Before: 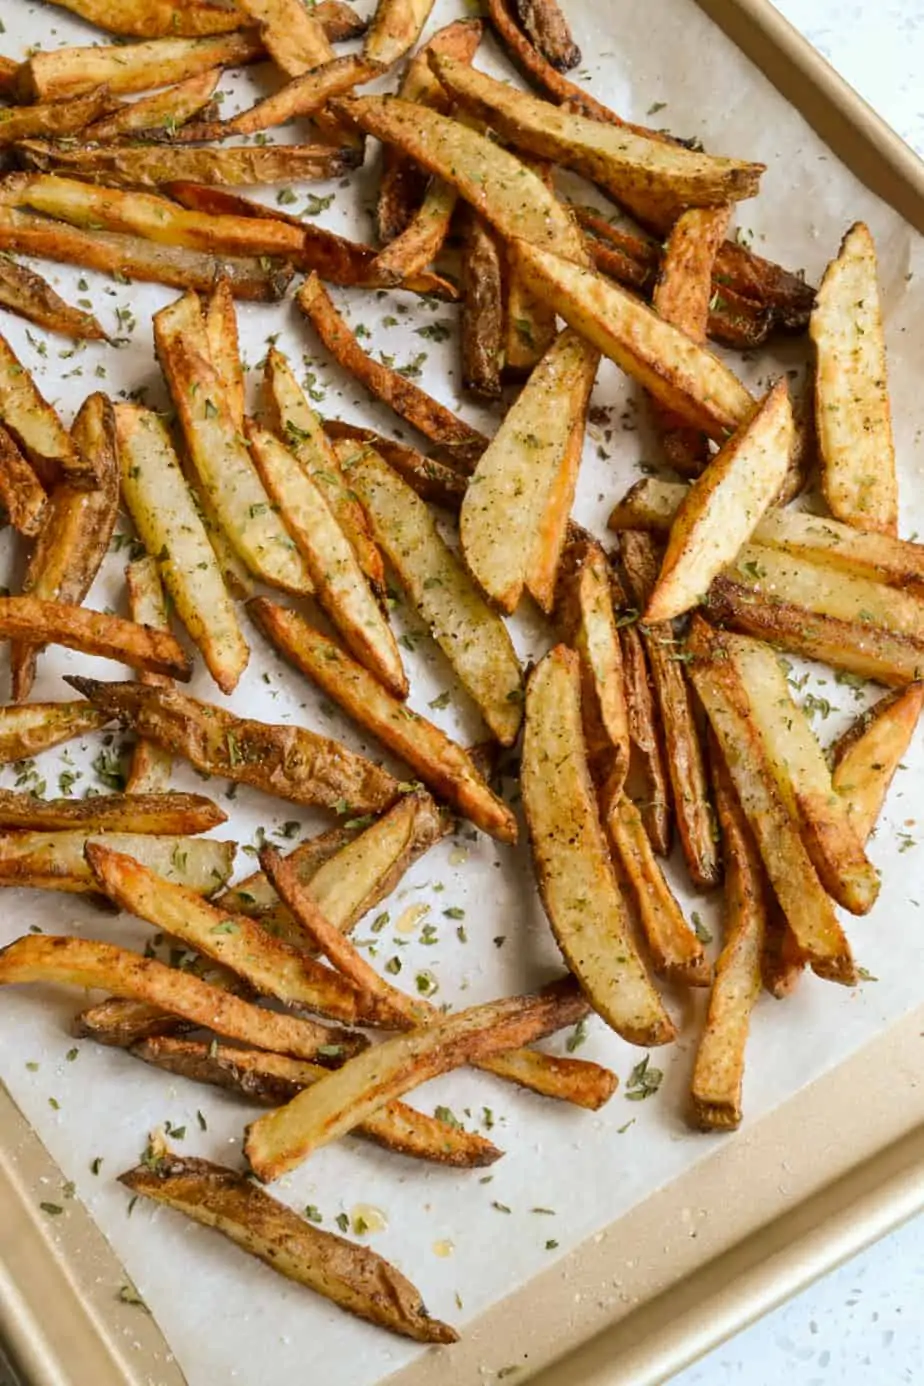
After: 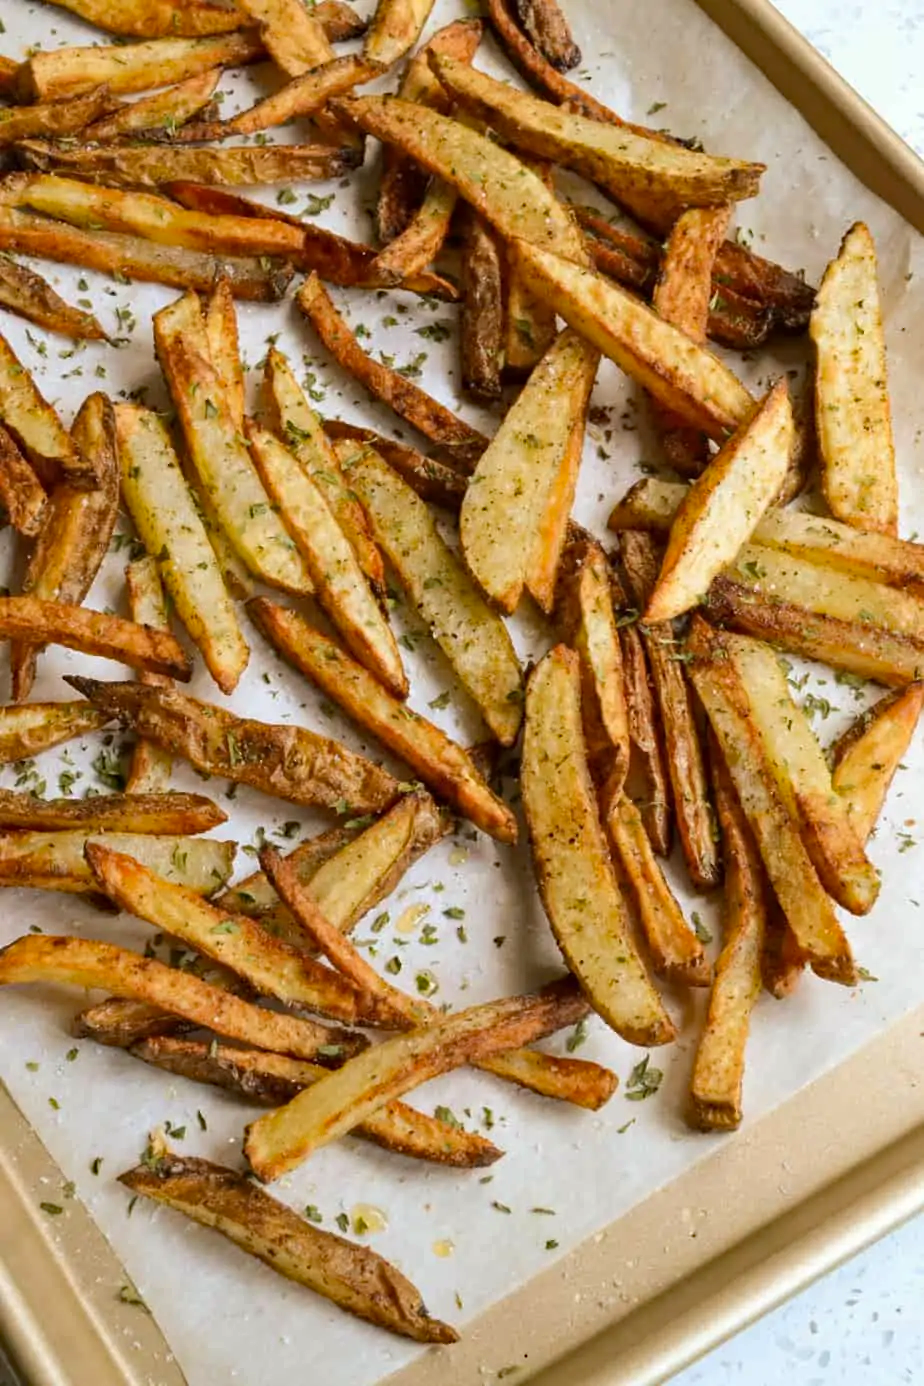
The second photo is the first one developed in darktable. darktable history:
haze removal: strength 0.249, distance 0.244, compatibility mode true, adaptive false
